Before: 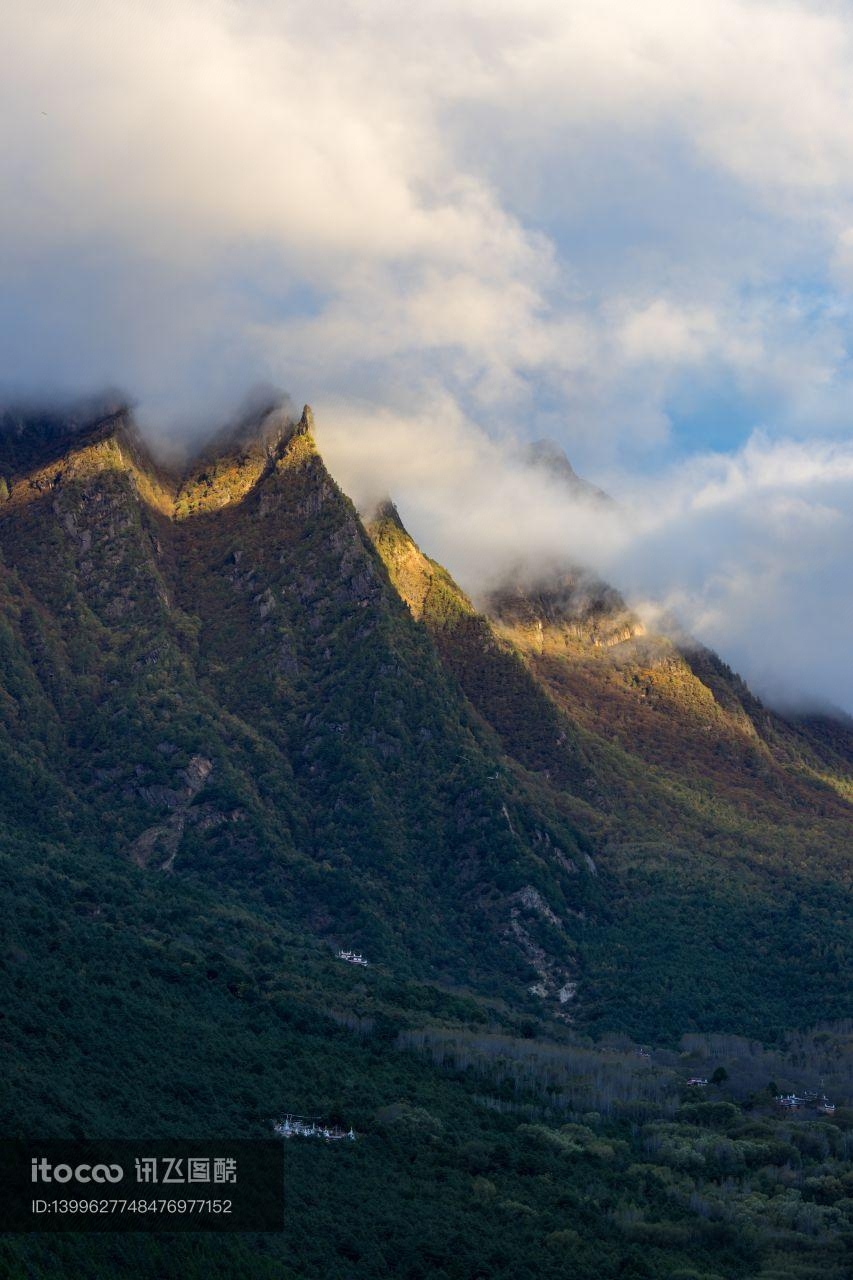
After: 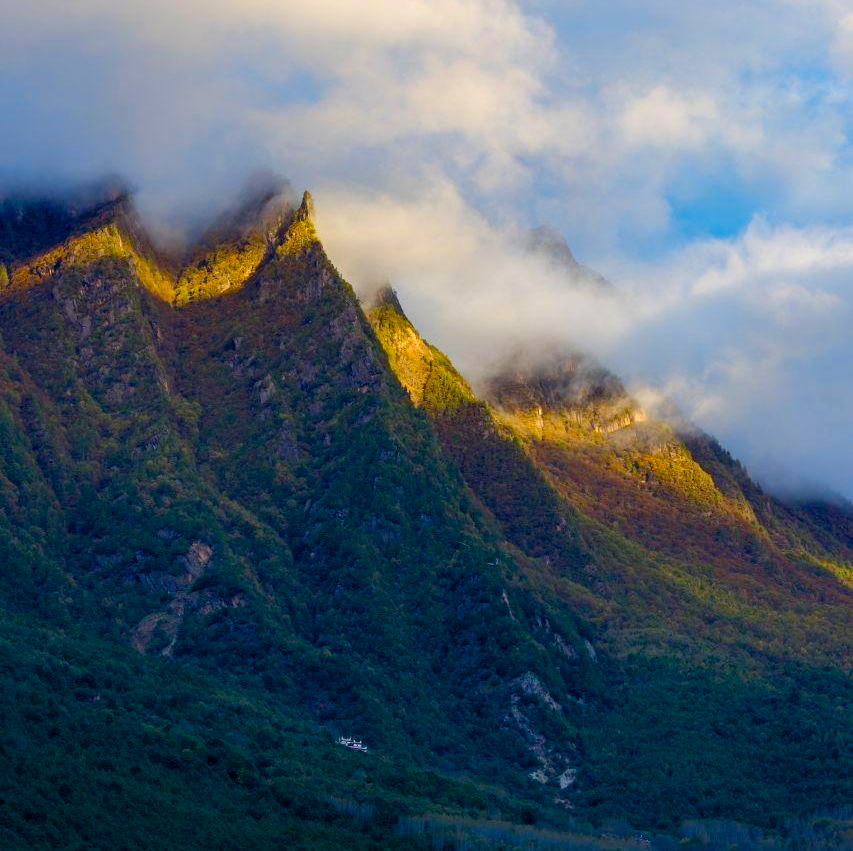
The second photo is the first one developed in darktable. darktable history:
crop: top 16.727%, bottom 16.727%
color balance rgb: linear chroma grading › global chroma 18.9%, perceptual saturation grading › global saturation 20%, perceptual saturation grading › highlights -25%, perceptual saturation grading › shadows 50%, global vibrance 18.93%
